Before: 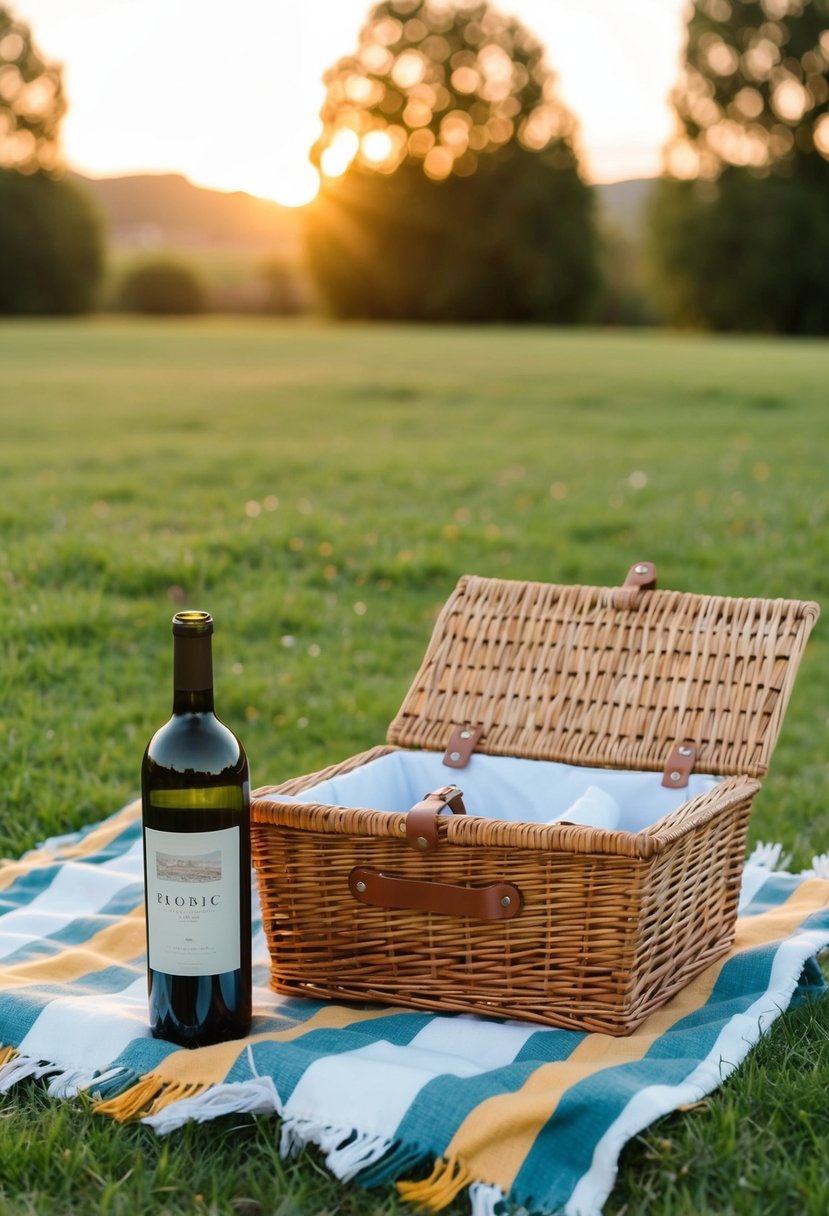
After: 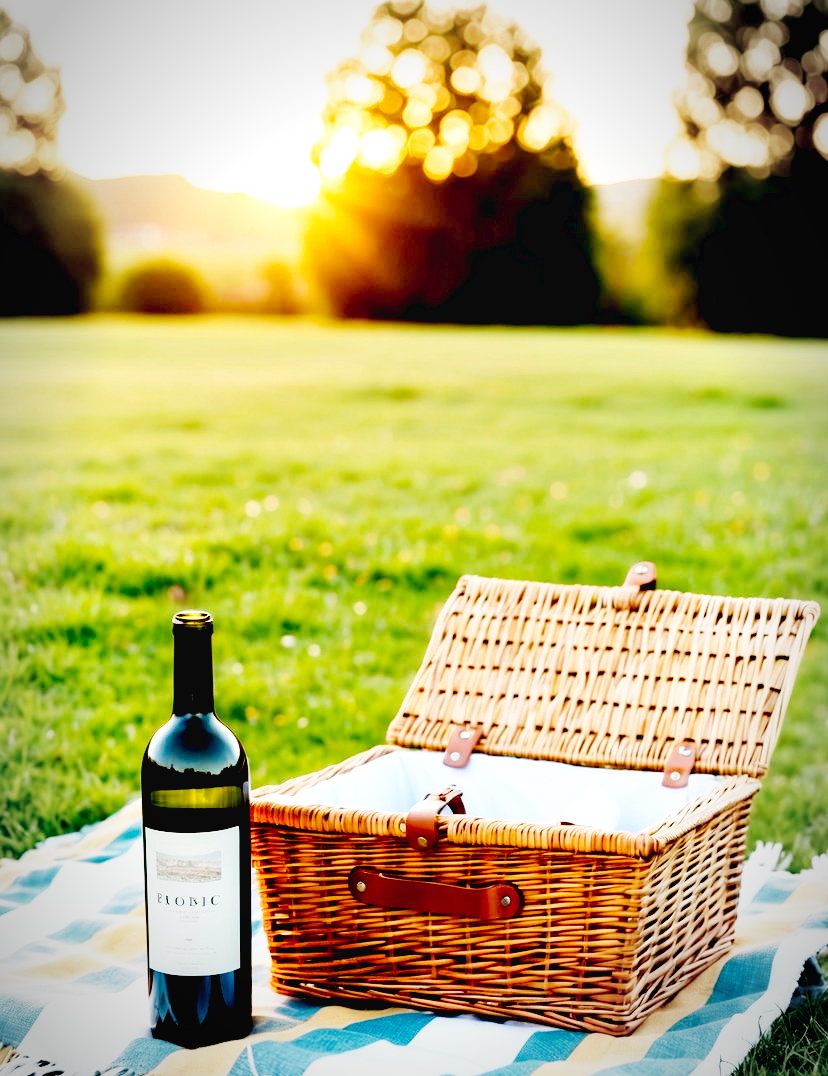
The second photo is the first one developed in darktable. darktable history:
crop and rotate: top 0%, bottom 11.49%
exposure: black level correction 0.031, exposure 0.304 EV, compensate highlight preservation false
base curve: curves: ch0 [(0, 0.003) (0.001, 0.002) (0.006, 0.004) (0.02, 0.022) (0.048, 0.086) (0.094, 0.234) (0.162, 0.431) (0.258, 0.629) (0.385, 0.8) (0.548, 0.918) (0.751, 0.988) (1, 1)], preserve colors none
vignetting: automatic ratio true
